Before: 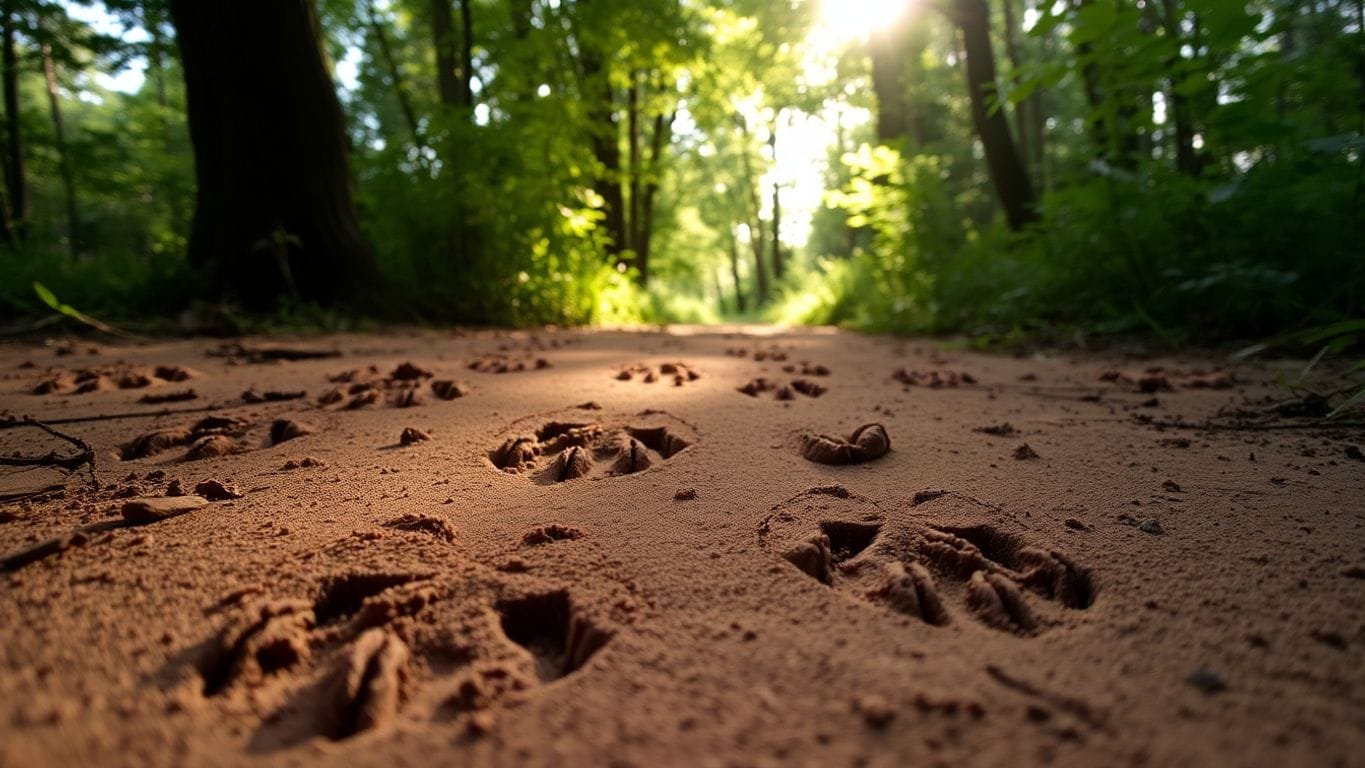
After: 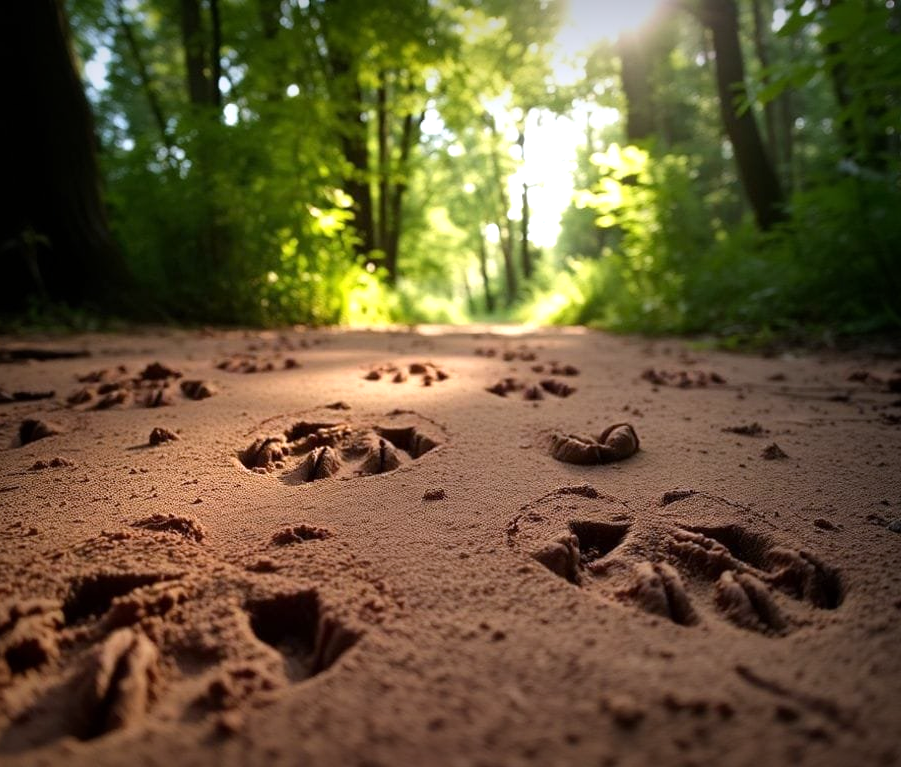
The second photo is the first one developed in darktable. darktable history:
exposure: exposure 0.375 EV, compensate highlight preservation false
crop and rotate: left 18.442%, right 15.508%
vignetting: fall-off start 53.2%, brightness -0.594, saturation 0, automatic ratio true, width/height ratio 1.313, shape 0.22, unbound false
white balance: red 0.984, blue 1.059
